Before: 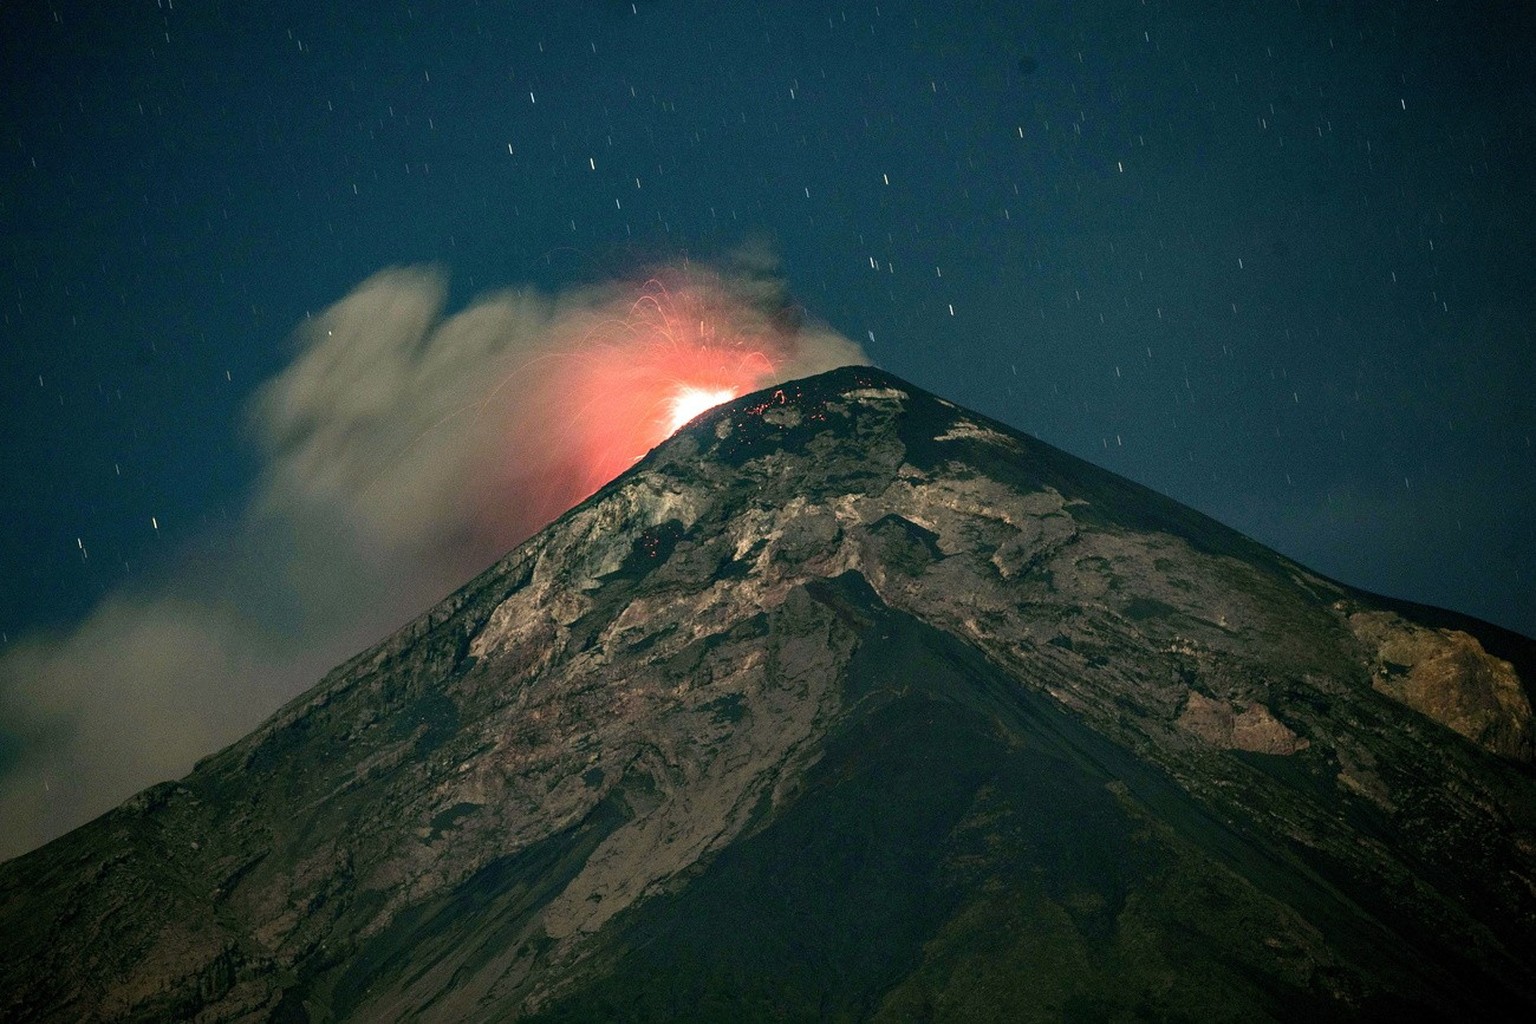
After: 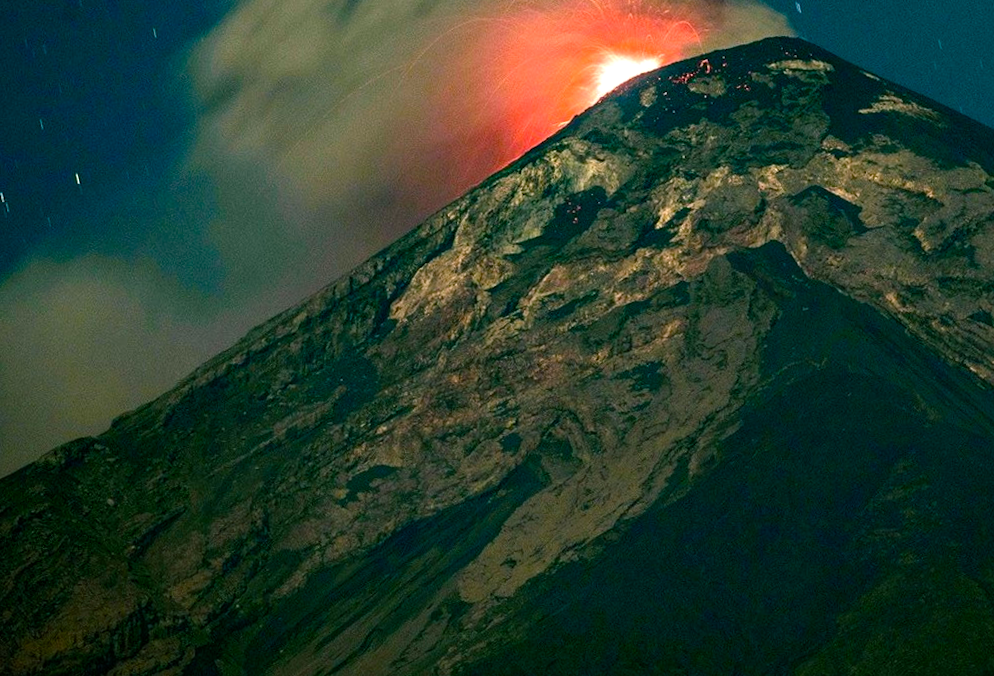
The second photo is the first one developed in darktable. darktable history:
crop and rotate: angle -1.24°, left 3.599%, top 31.836%, right 29.544%
color balance rgb: shadows lift › chroma 2.608%, shadows lift › hue 193.58°, perceptual saturation grading › global saturation 20%, perceptual saturation grading › highlights 3.461%, perceptual saturation grading › shadows 49.901%, global vibrance 30.44%, contrast 9.383%
